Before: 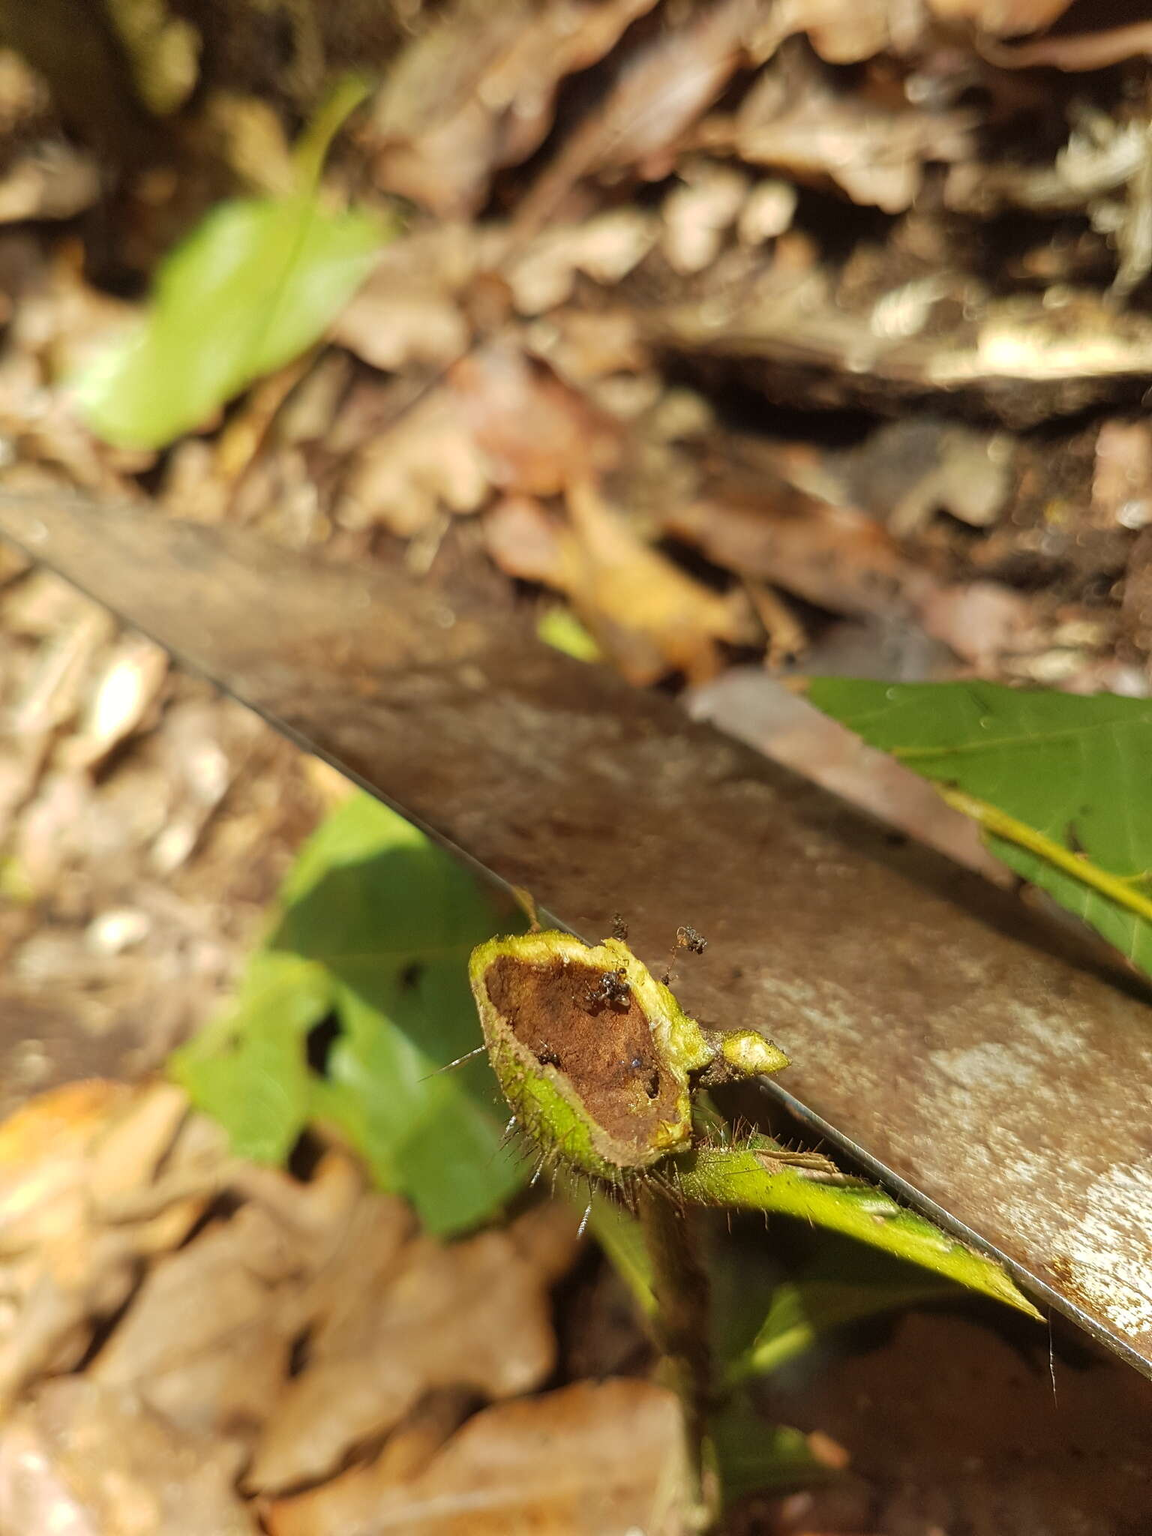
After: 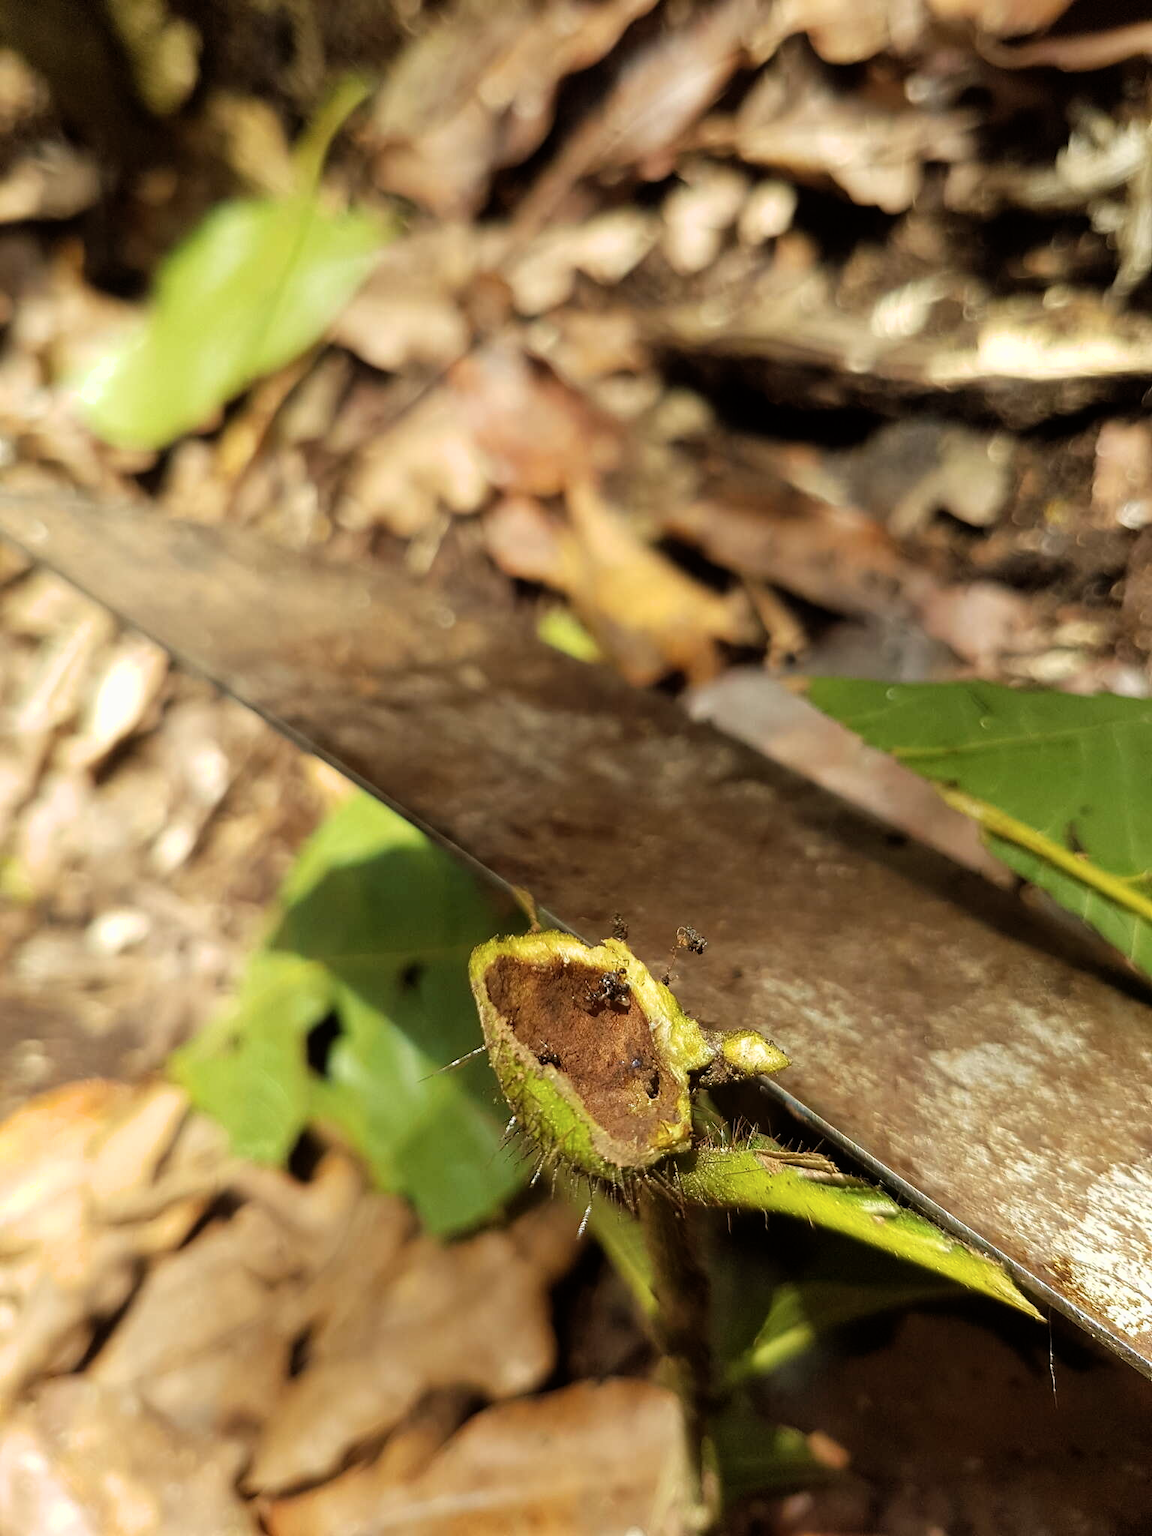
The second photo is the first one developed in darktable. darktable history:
filmic rgb: black relative exposure -12.07 EV, white relative exposure 2.81 EV, target black luminance 0%, hardness 8.06, latitude 70.3%, contrast 1.139, highlights saturation mix 10.92%, shadows ↔ highlights balance -0.389%, color science v6 (2022)
contrast brightness saturation: saturation -0.032
color balance rgb: perceptual saturation grading › global saturation 0.794%, contrast 5.039%
